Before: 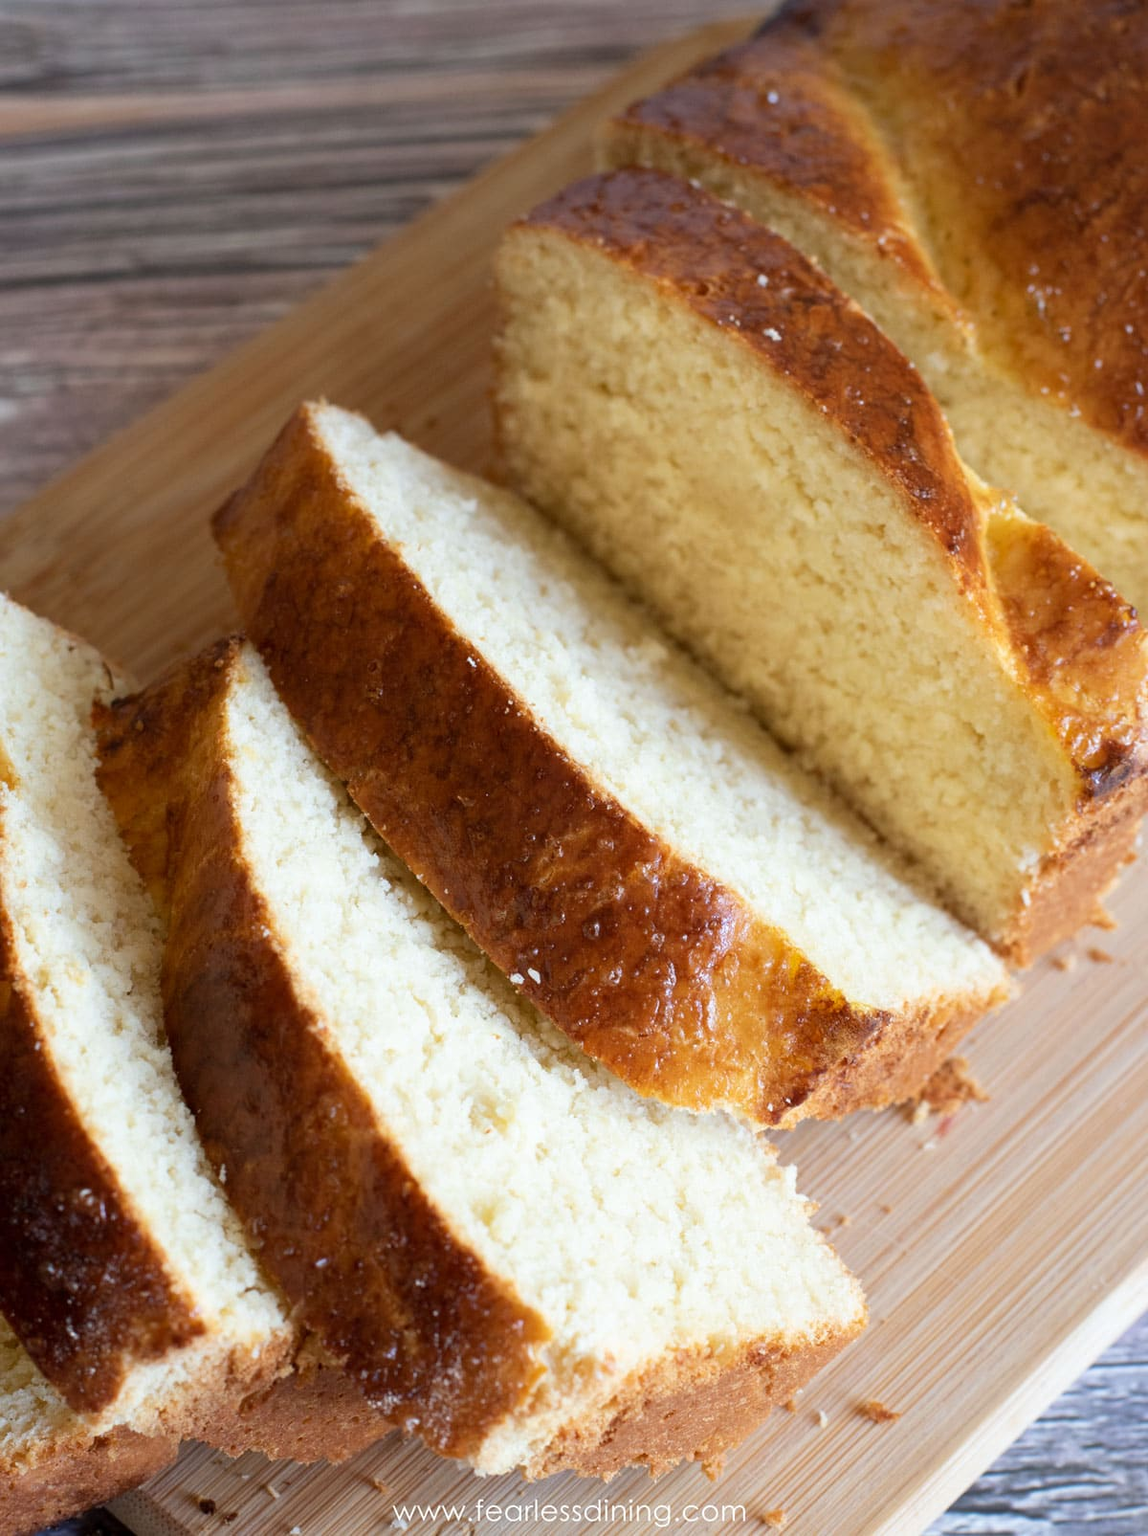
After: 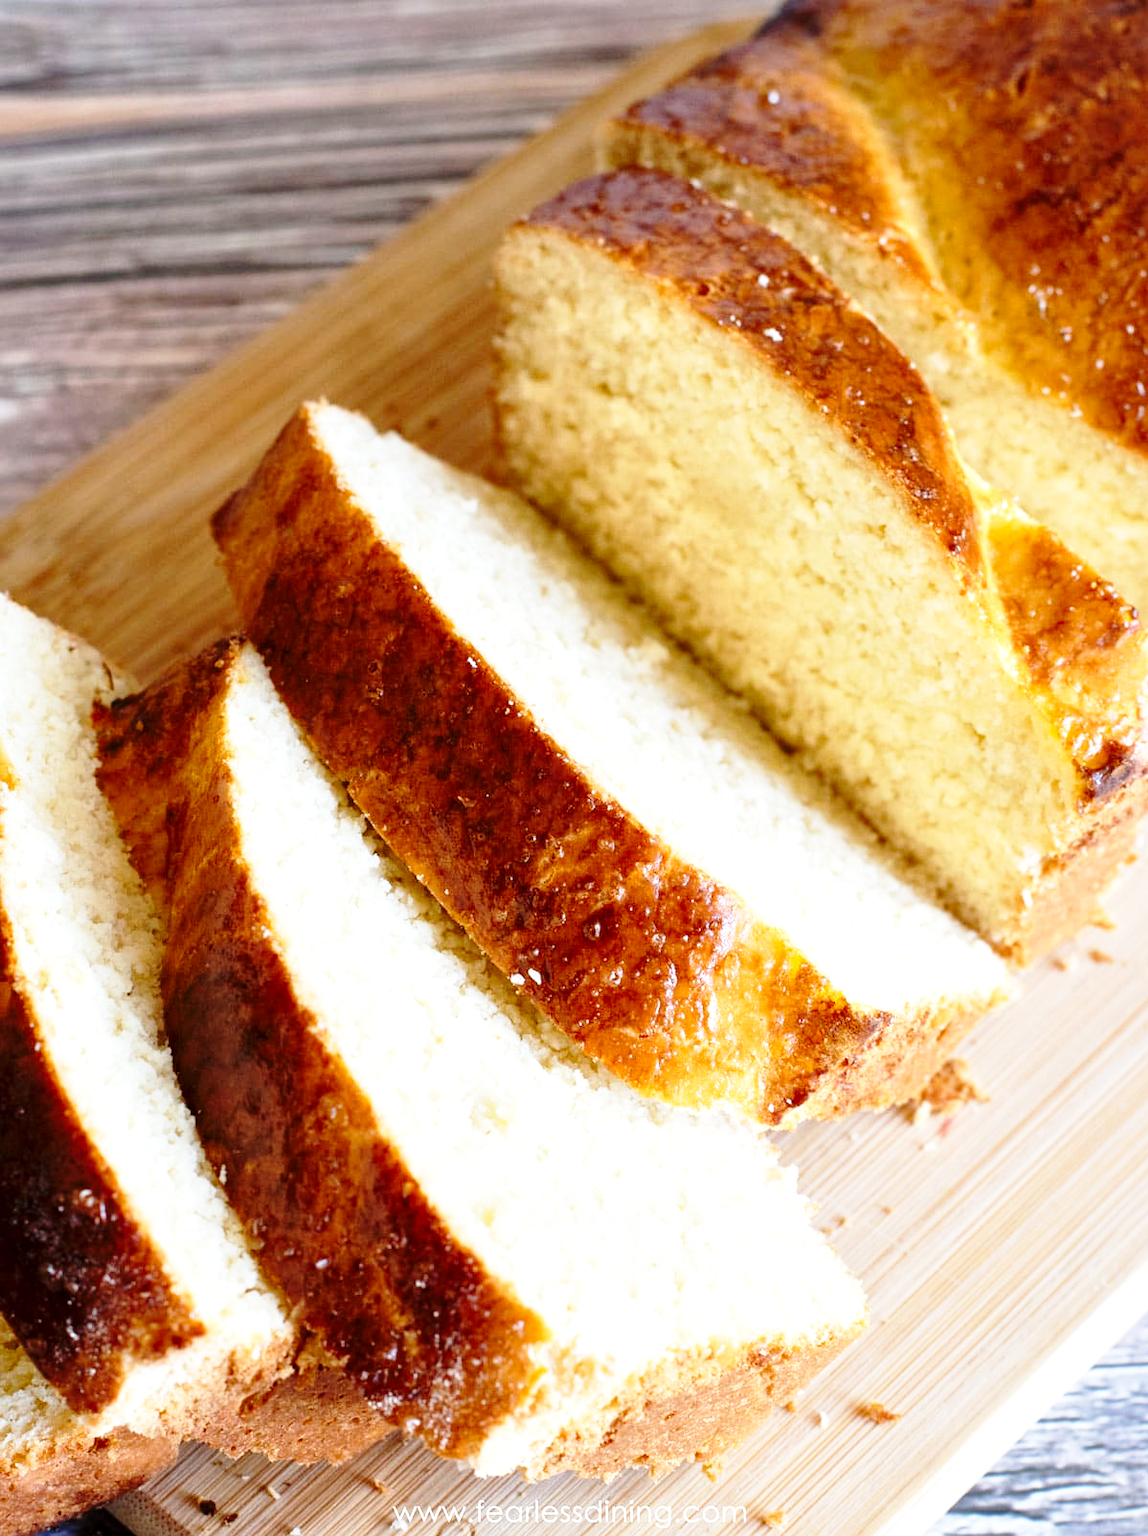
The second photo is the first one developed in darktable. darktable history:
base curve: curves: ch0 [(0, 0) (0.028, 0.03) (0.105, 0.232) (0.387, 0.748) (0.754, 0.968) (1, 1)], preserve colors none
local contrast: mode bilateral grid, contrast 19, coarseness 50, detail 129%, midtone range 0.2
